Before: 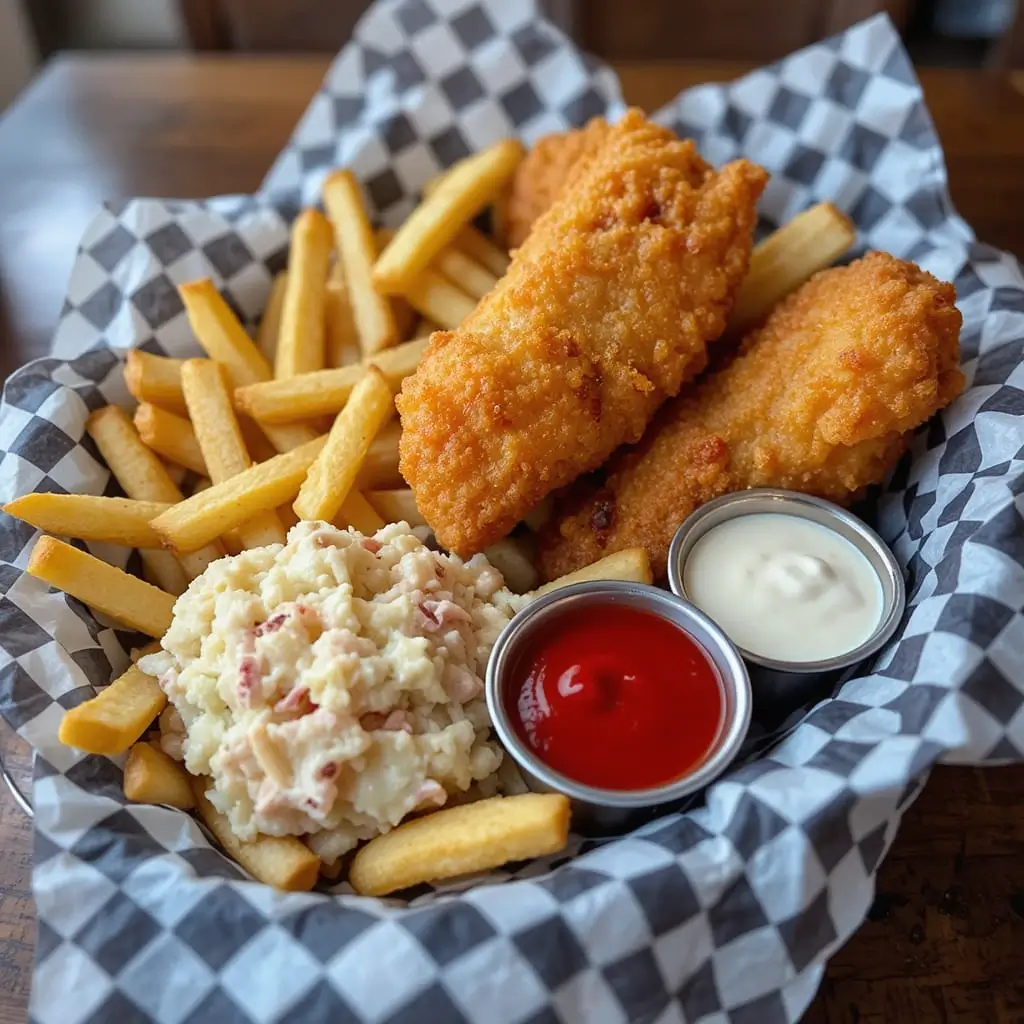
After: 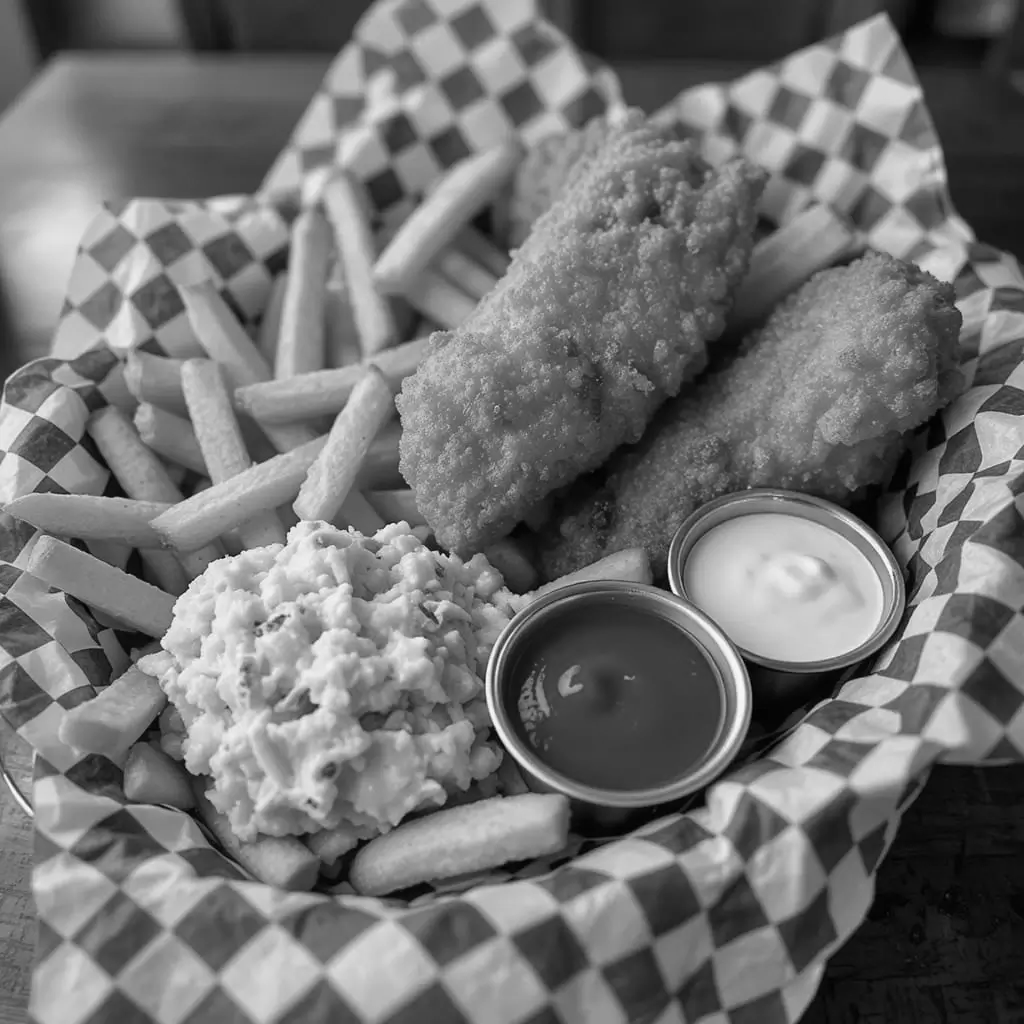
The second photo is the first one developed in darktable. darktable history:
velvia: on, module defaults
color calibration: output gray [0.267, 0.423, 0.261, 0], illuminant same as pipeline (D50), adaptation none (bypass)
